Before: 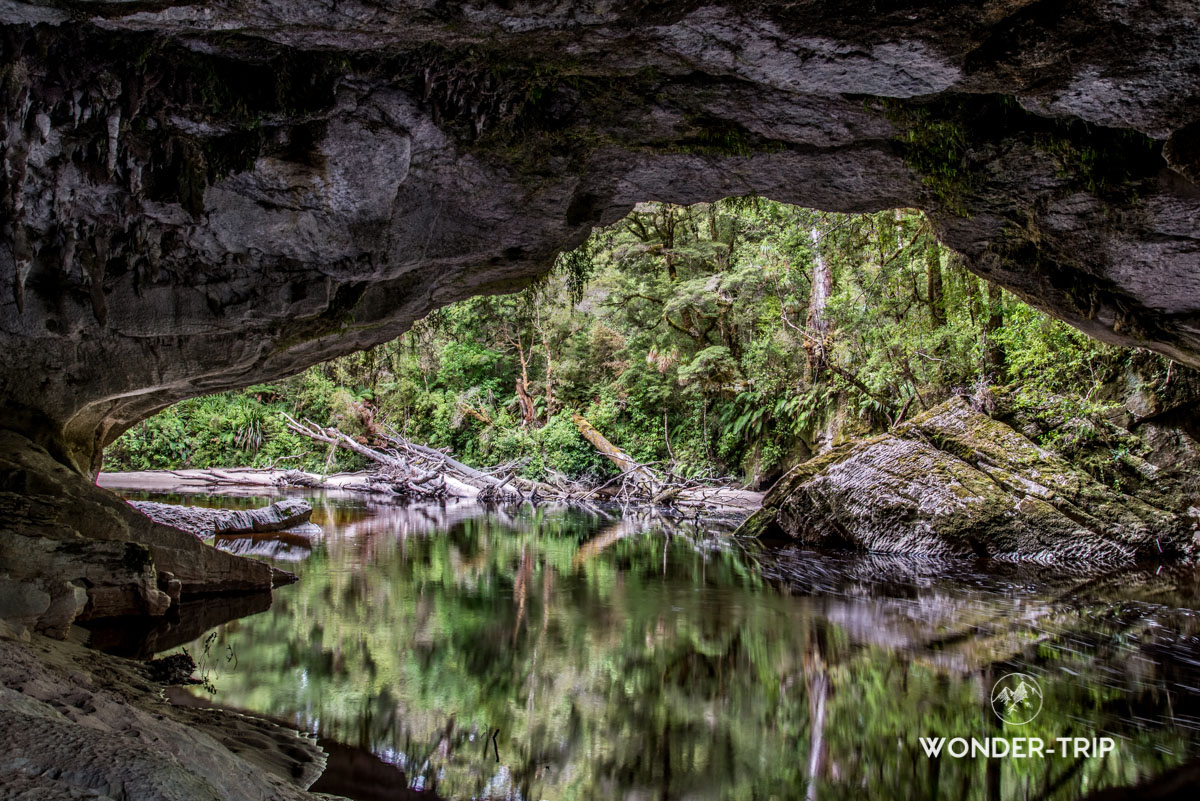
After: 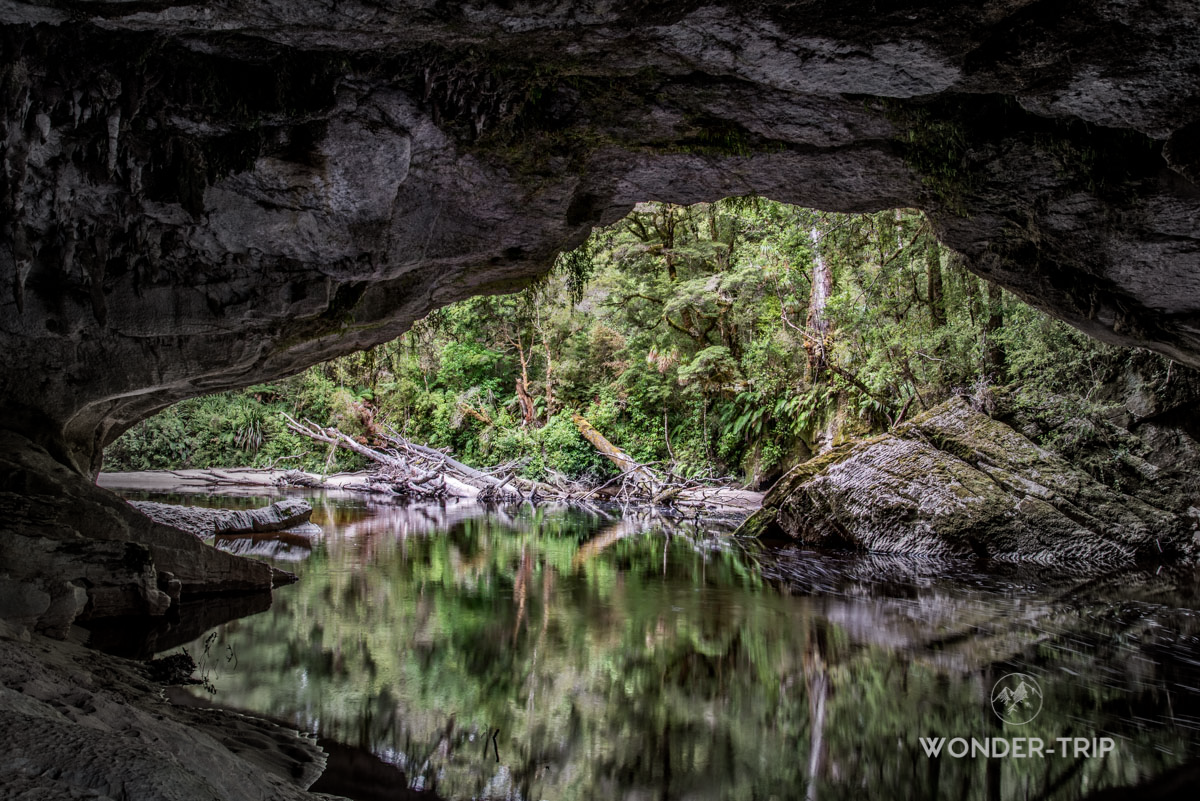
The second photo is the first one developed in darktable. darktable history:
color balance: contrast -0.5%
vignetting: fall-off start 40%, fall-off radius 40%
